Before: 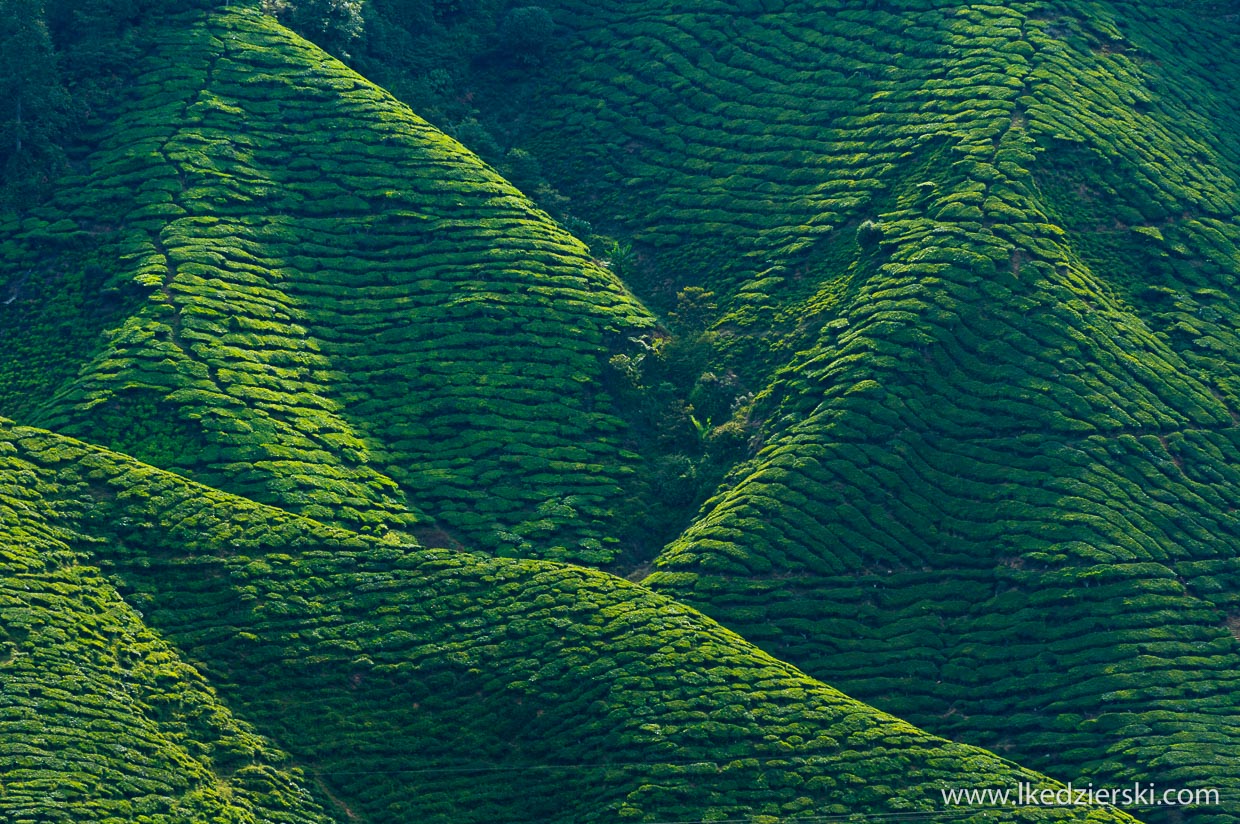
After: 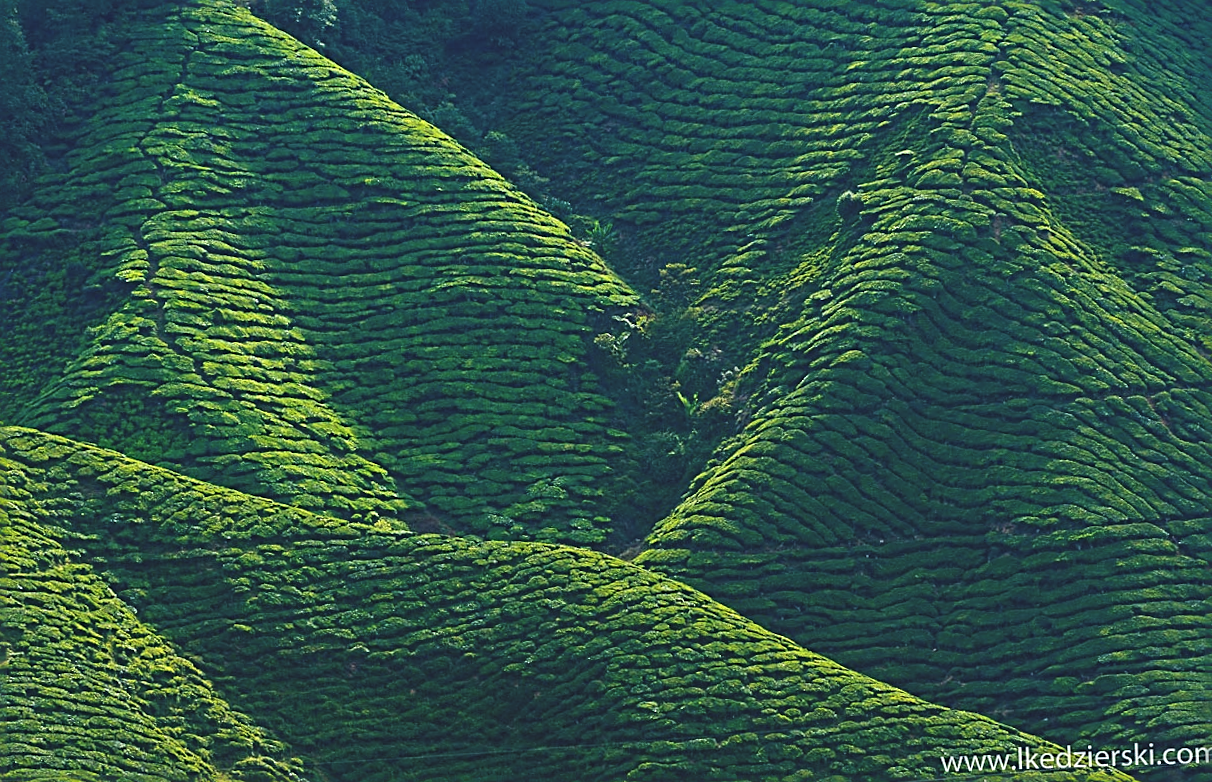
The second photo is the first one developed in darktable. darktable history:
exposure: black level correction -0.015, compensate highlight preservation false
sharpen: radius 2.531, amount 0.628
rotate and perspective: rotation -2°, crop left 0.022, crop right 0.978, crop top 0.049, crop bottom 0.951
haze removal: compatibility mode true, adaptive false
